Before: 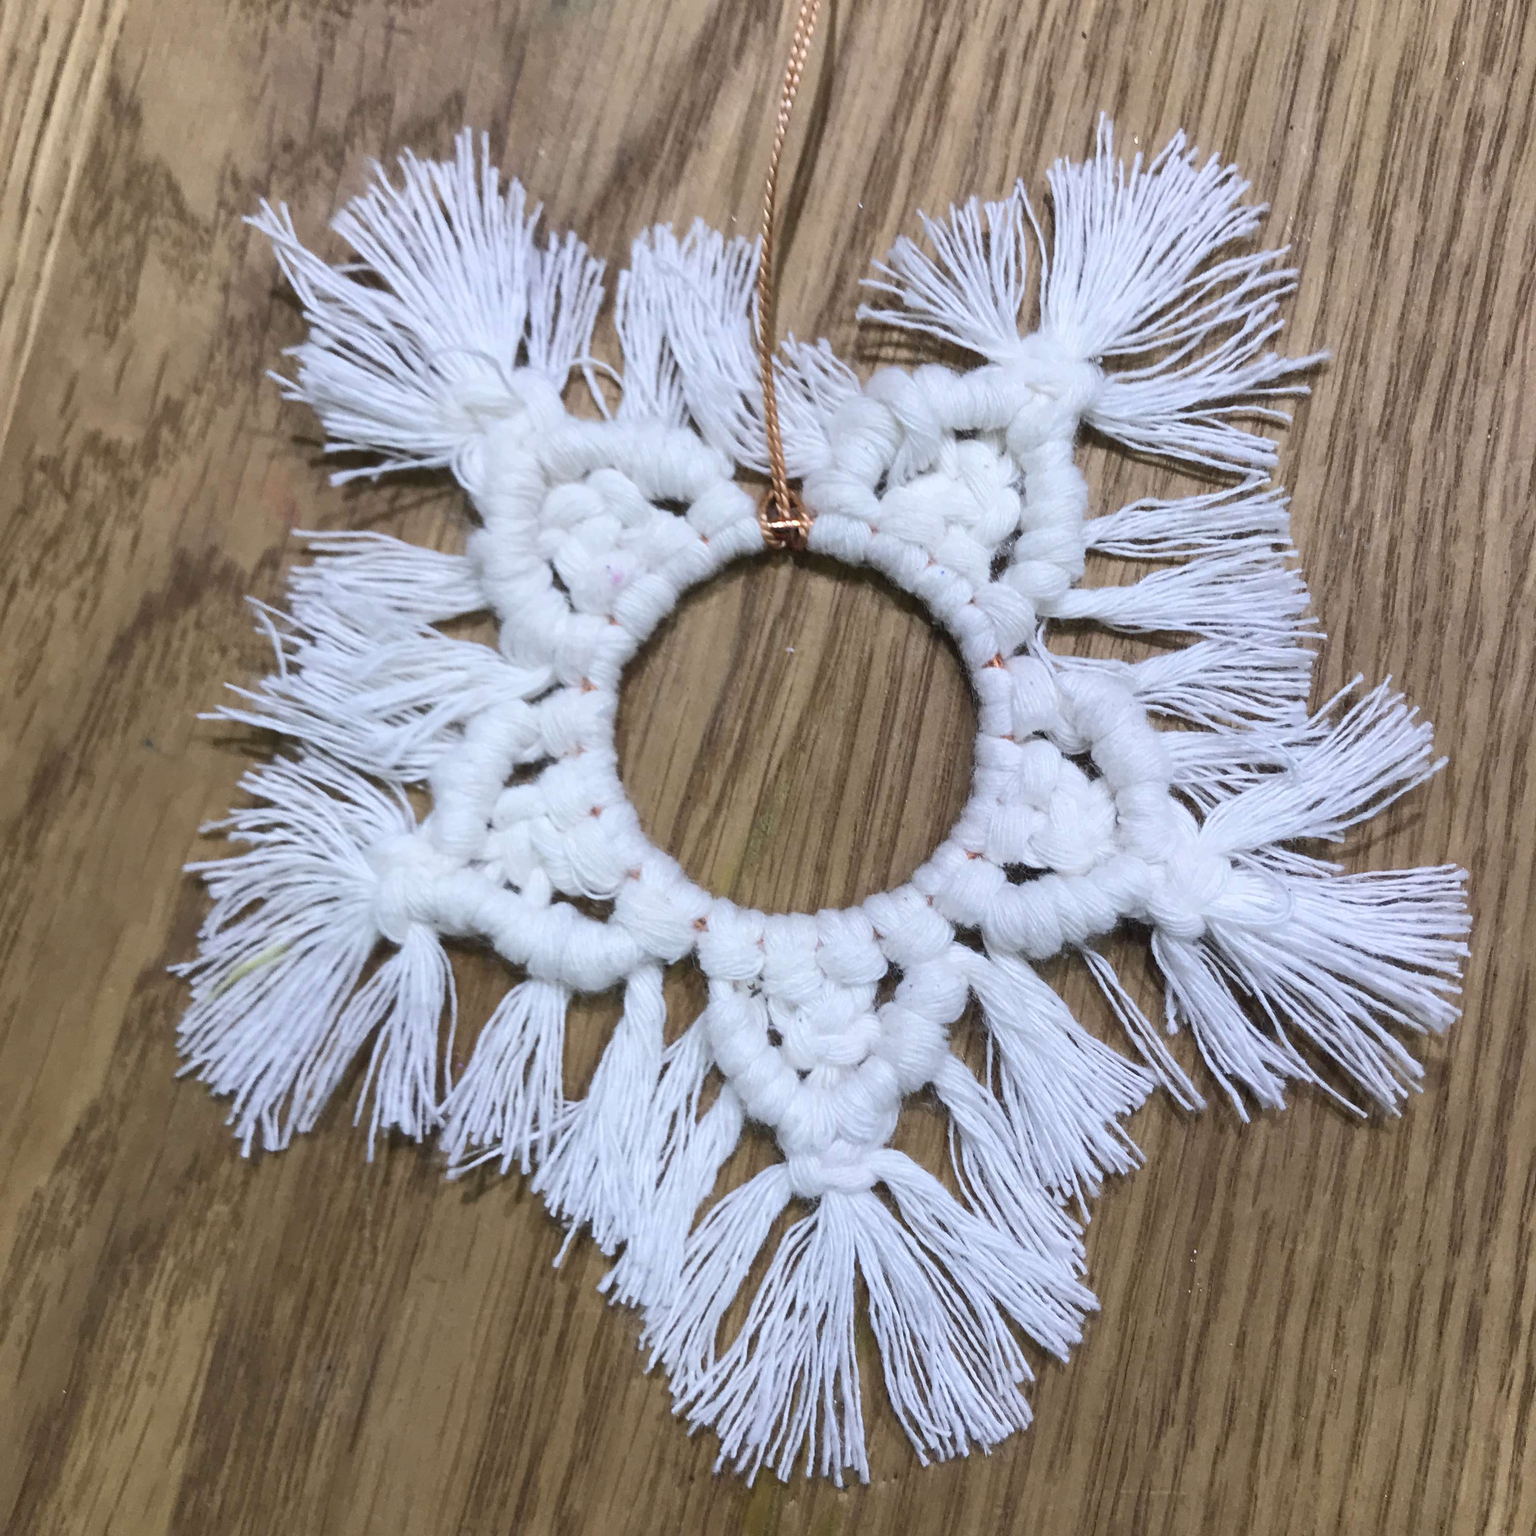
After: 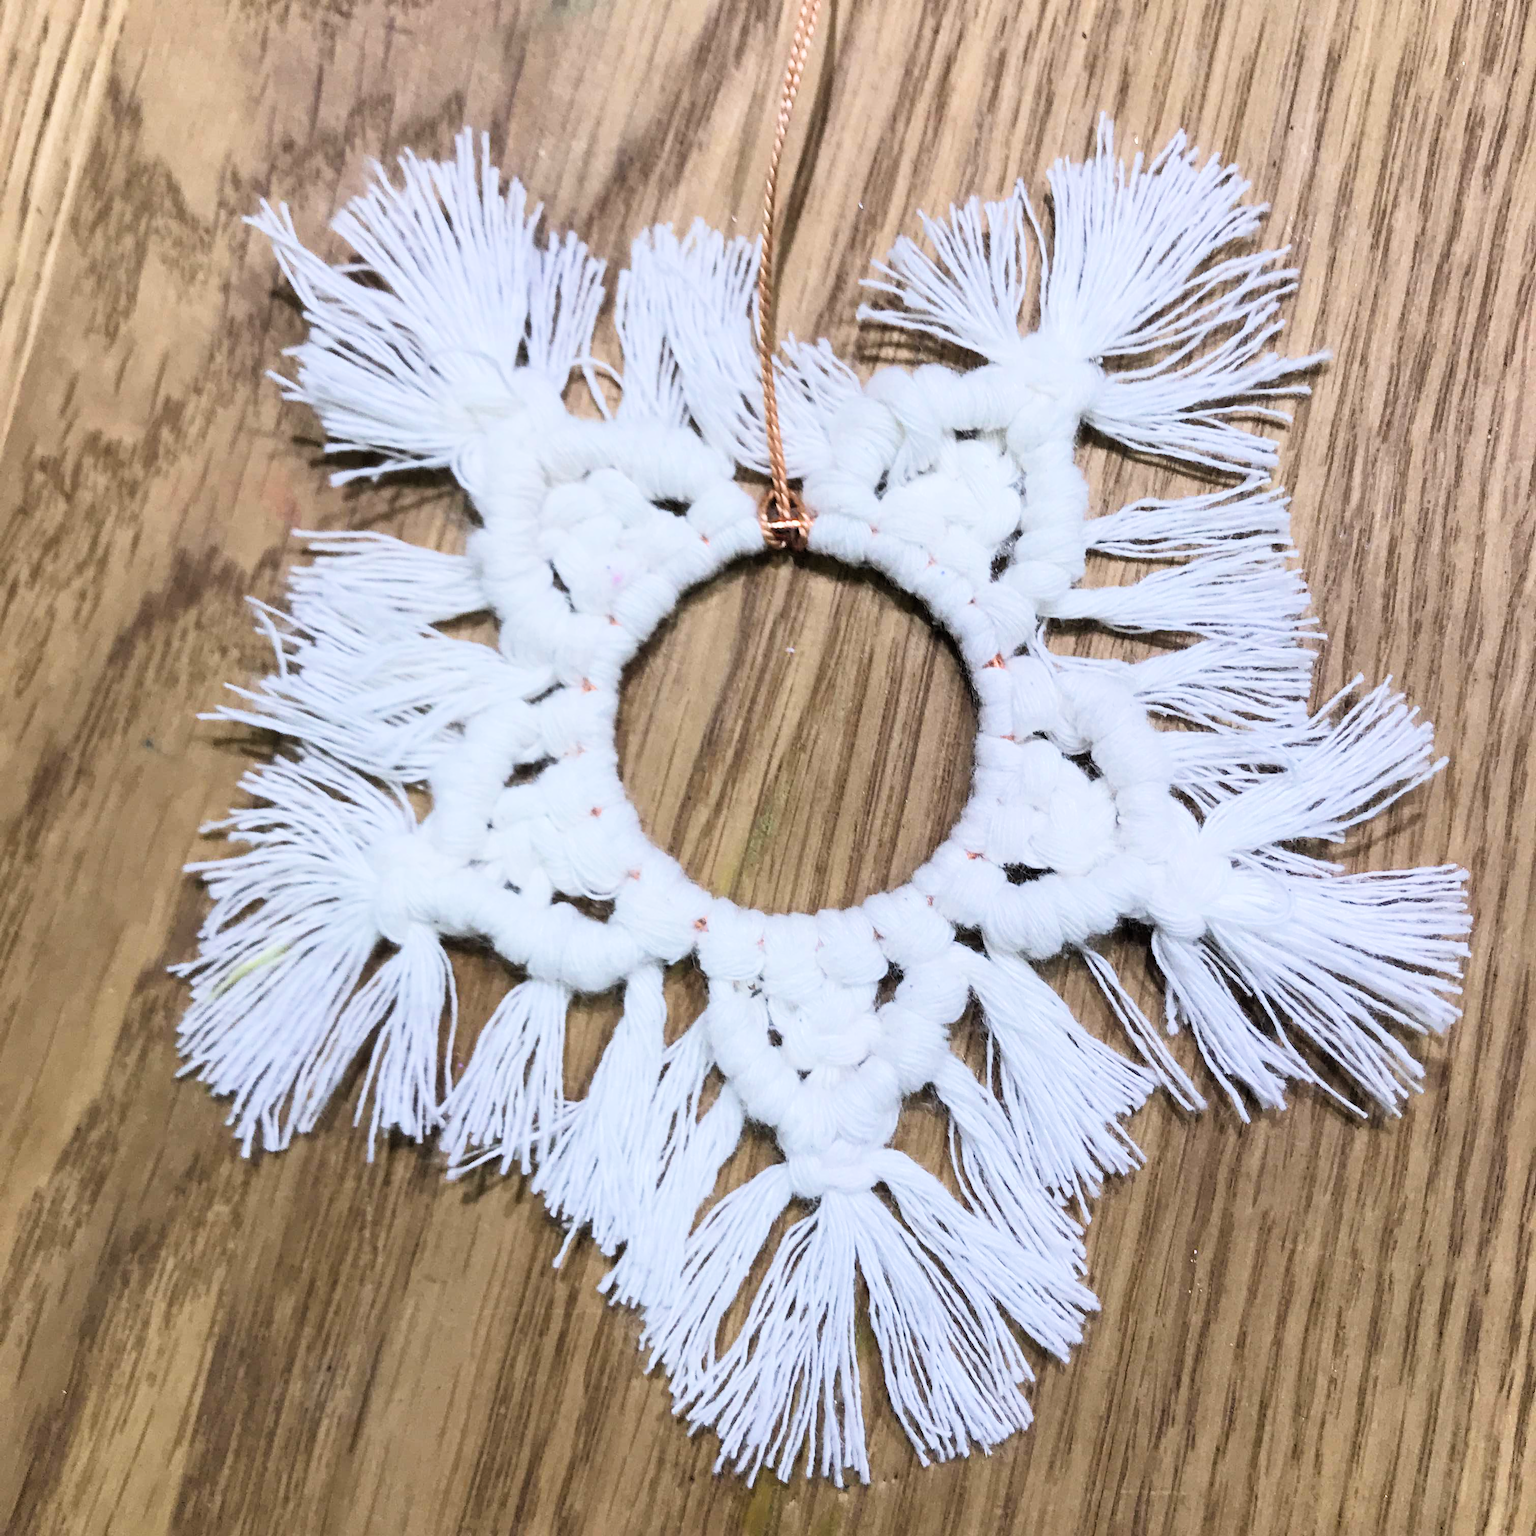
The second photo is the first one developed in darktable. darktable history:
exposure: black level correction 0, exposure 0.591 EV, compensate exposure bias true, compensate highlight preservation false
filmic rgb: middle gray luminance 9.92%, black relative exposure -8.58 EV, white relative exposure 3.27 EV, threshold 6 EV, target black luminance 0%, hardness 5.2, latitude 44.63%, contrast 1.31, highlights saturation mix 4.12%, shadows ↔ highlights balance 24.45%, enable highlight reconstruction true
